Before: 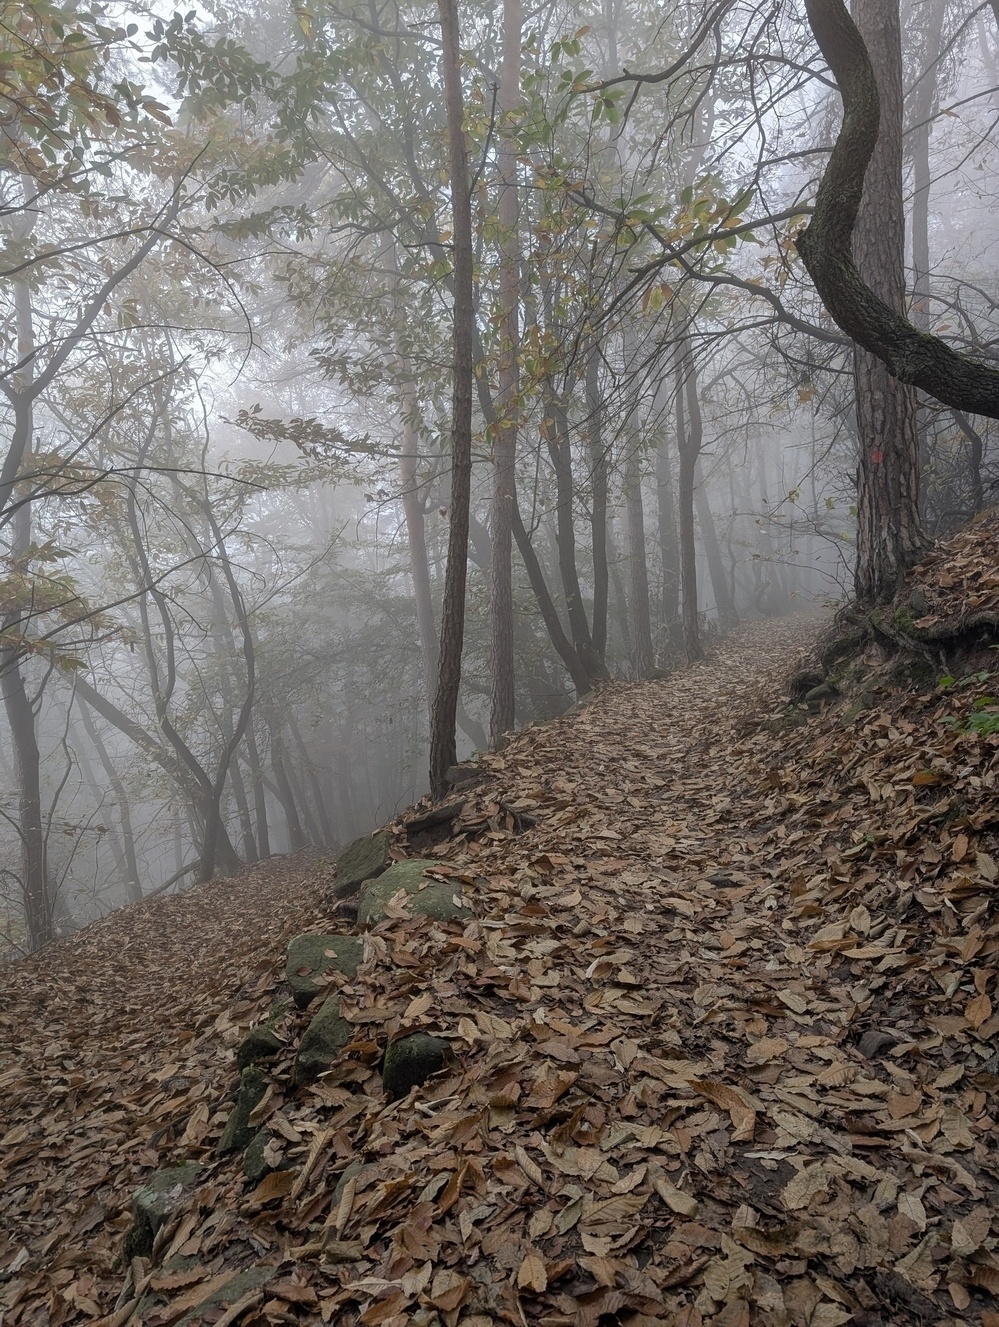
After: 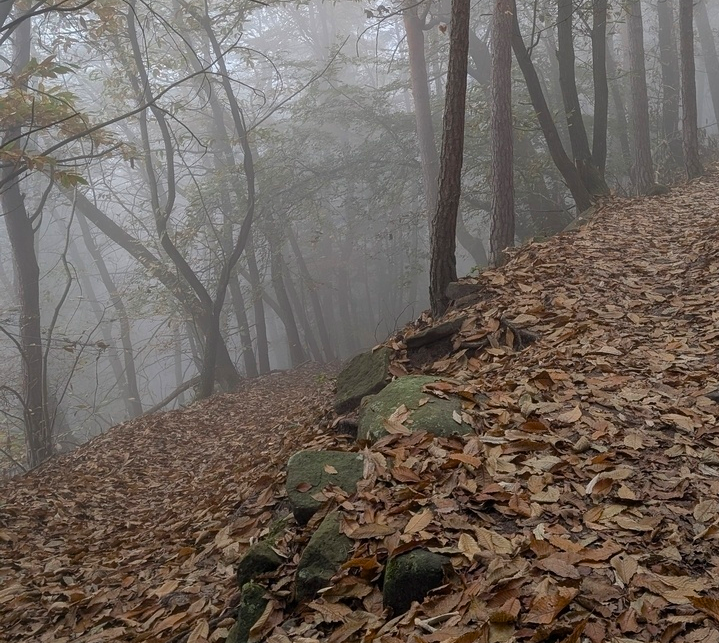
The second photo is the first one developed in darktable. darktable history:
color balance rgb: perceptual saturation grading › global saturation 8.89%, saturation formula JzAzBz (2021)
crop: top 36.498%, right 27.964%, bottom 14.995%
